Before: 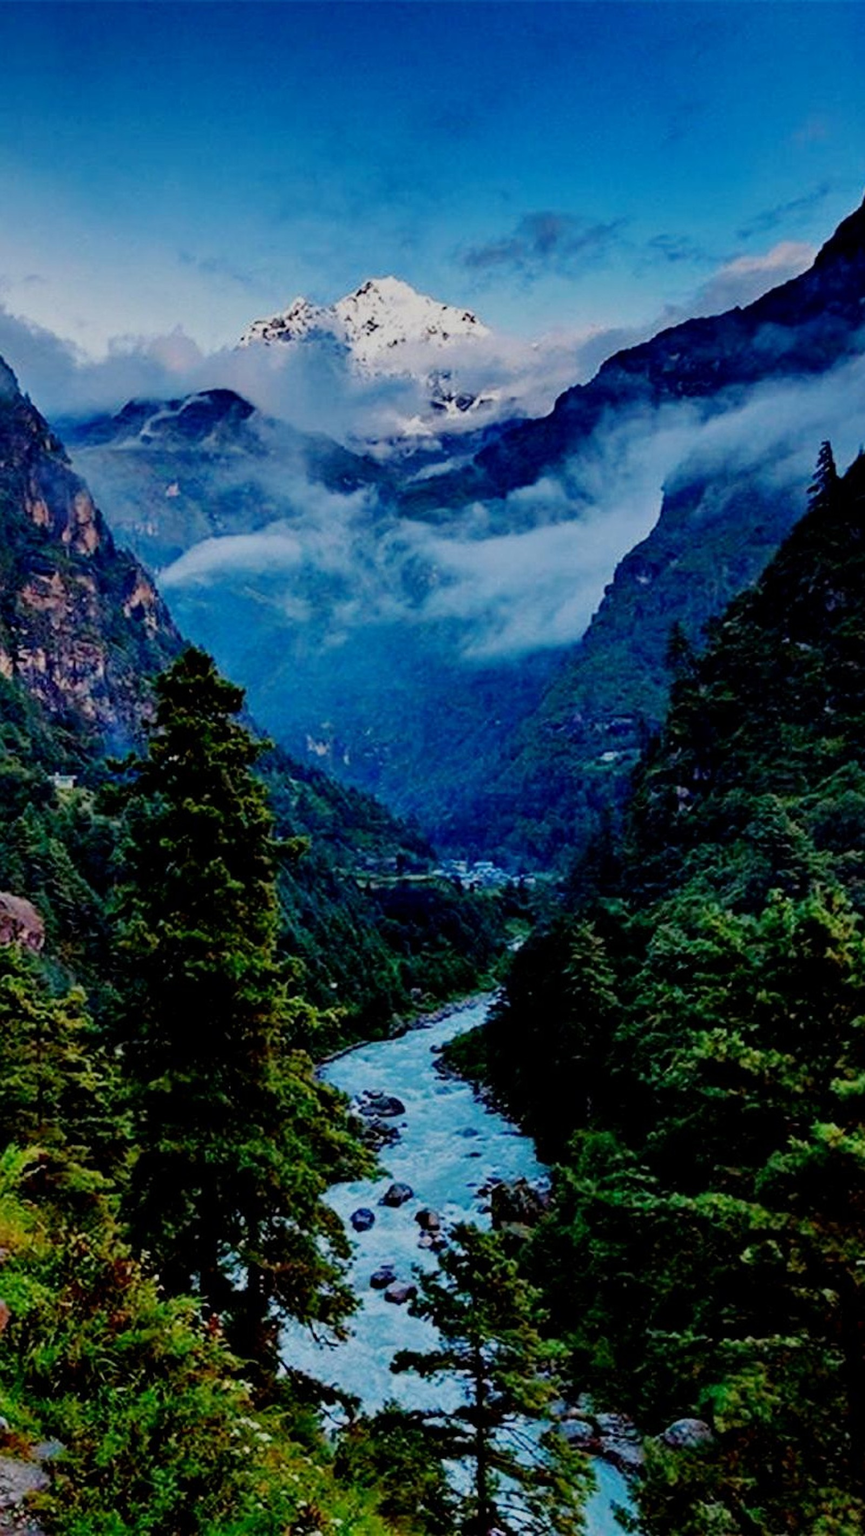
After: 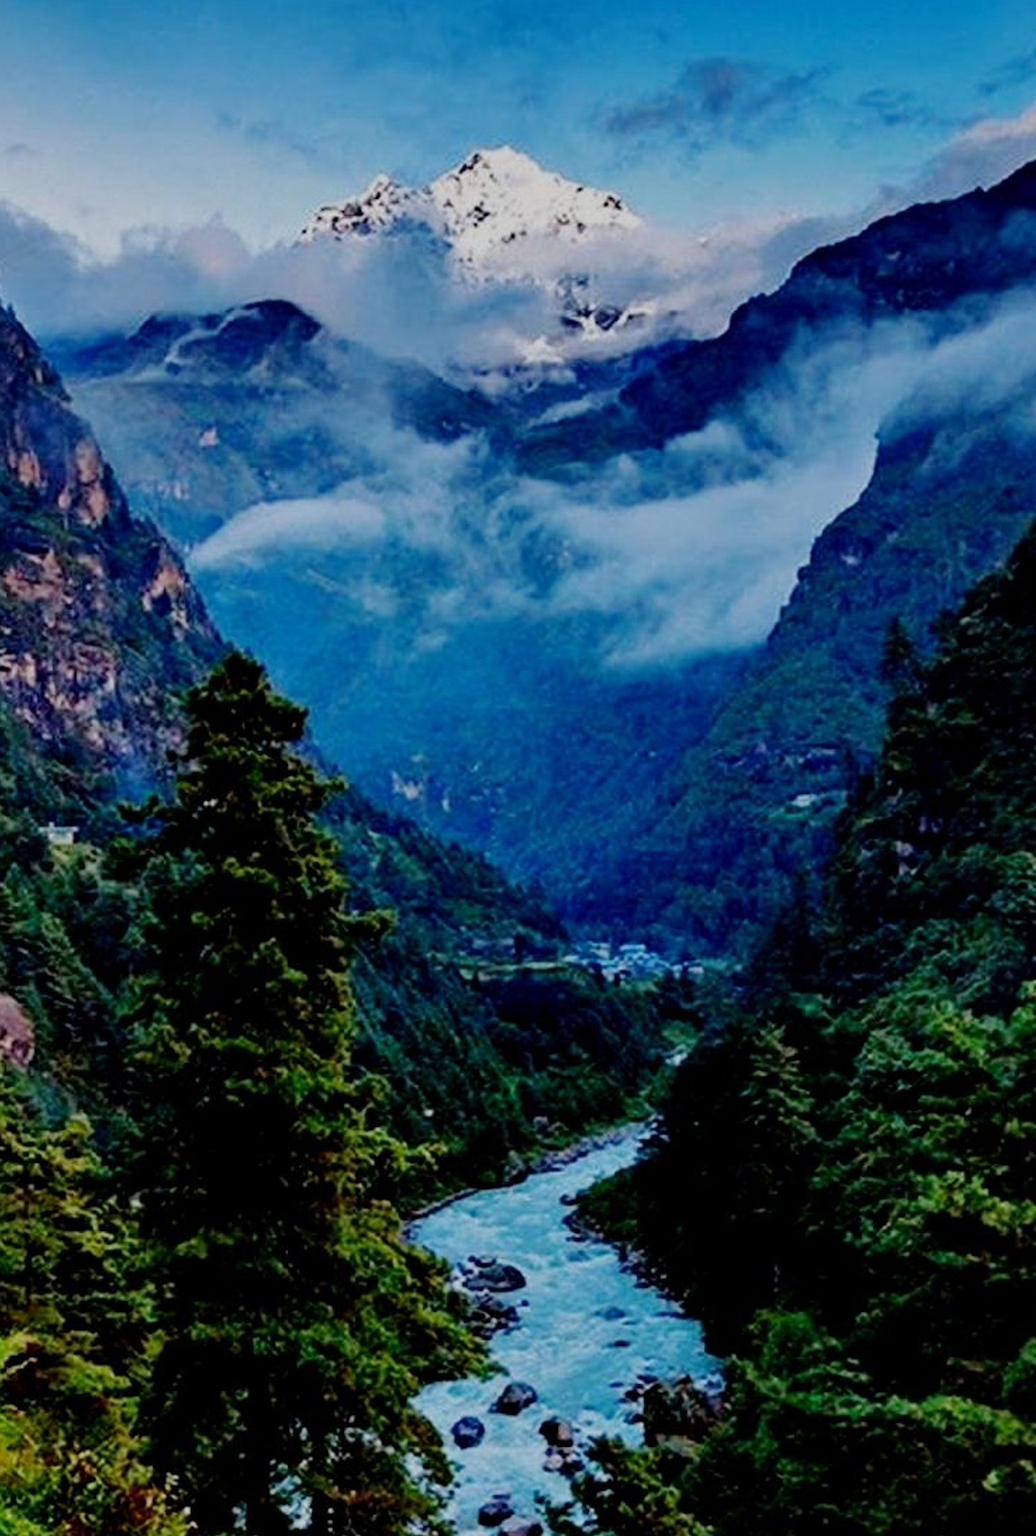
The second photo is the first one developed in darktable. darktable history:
crop and rotate: left 2.306%, top 11.029%, right 9.804%, bottom 15.593%
